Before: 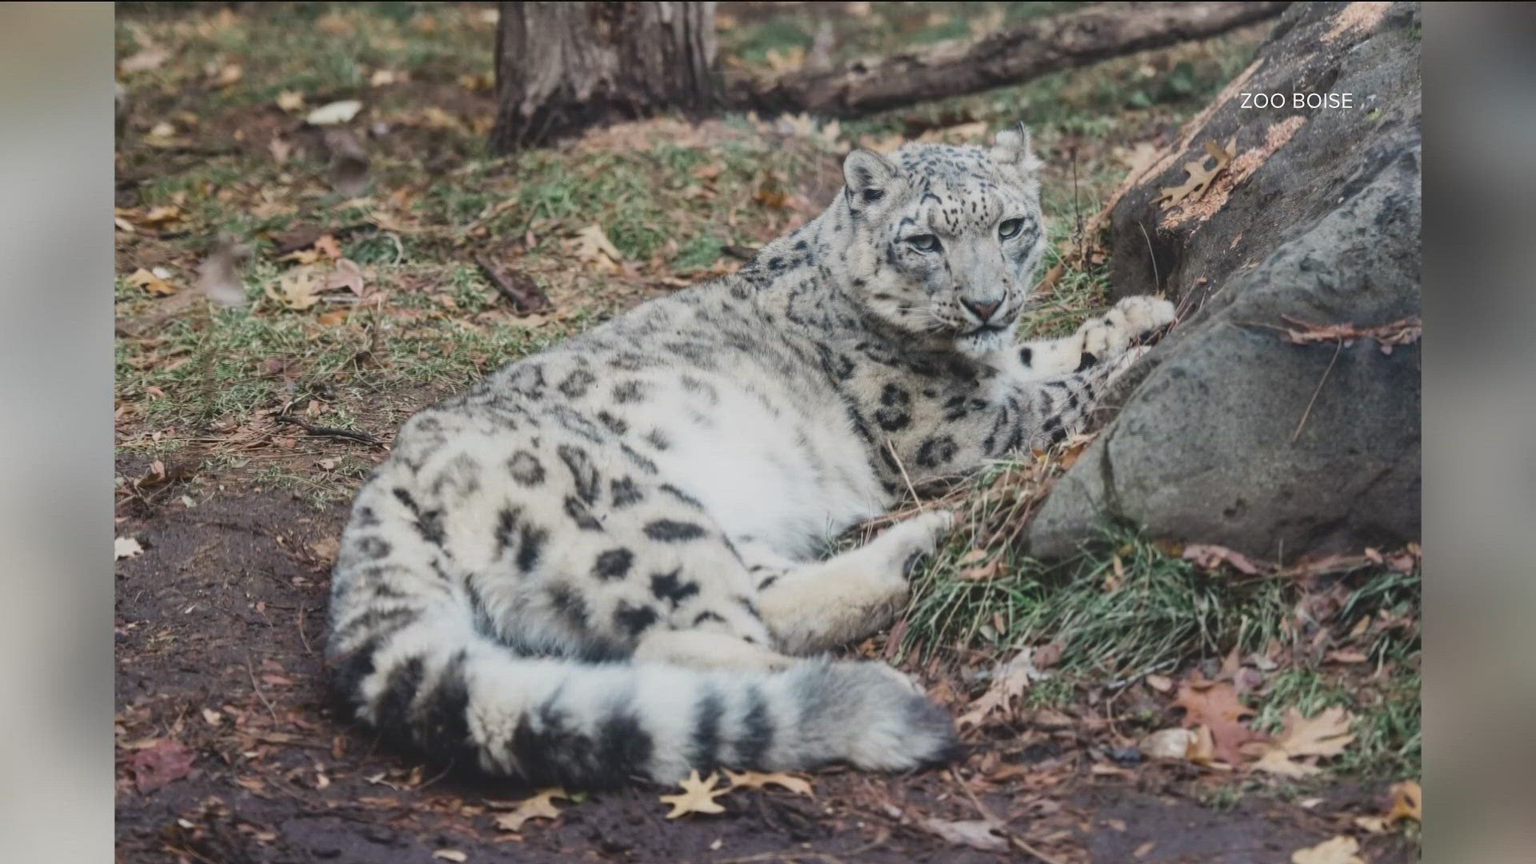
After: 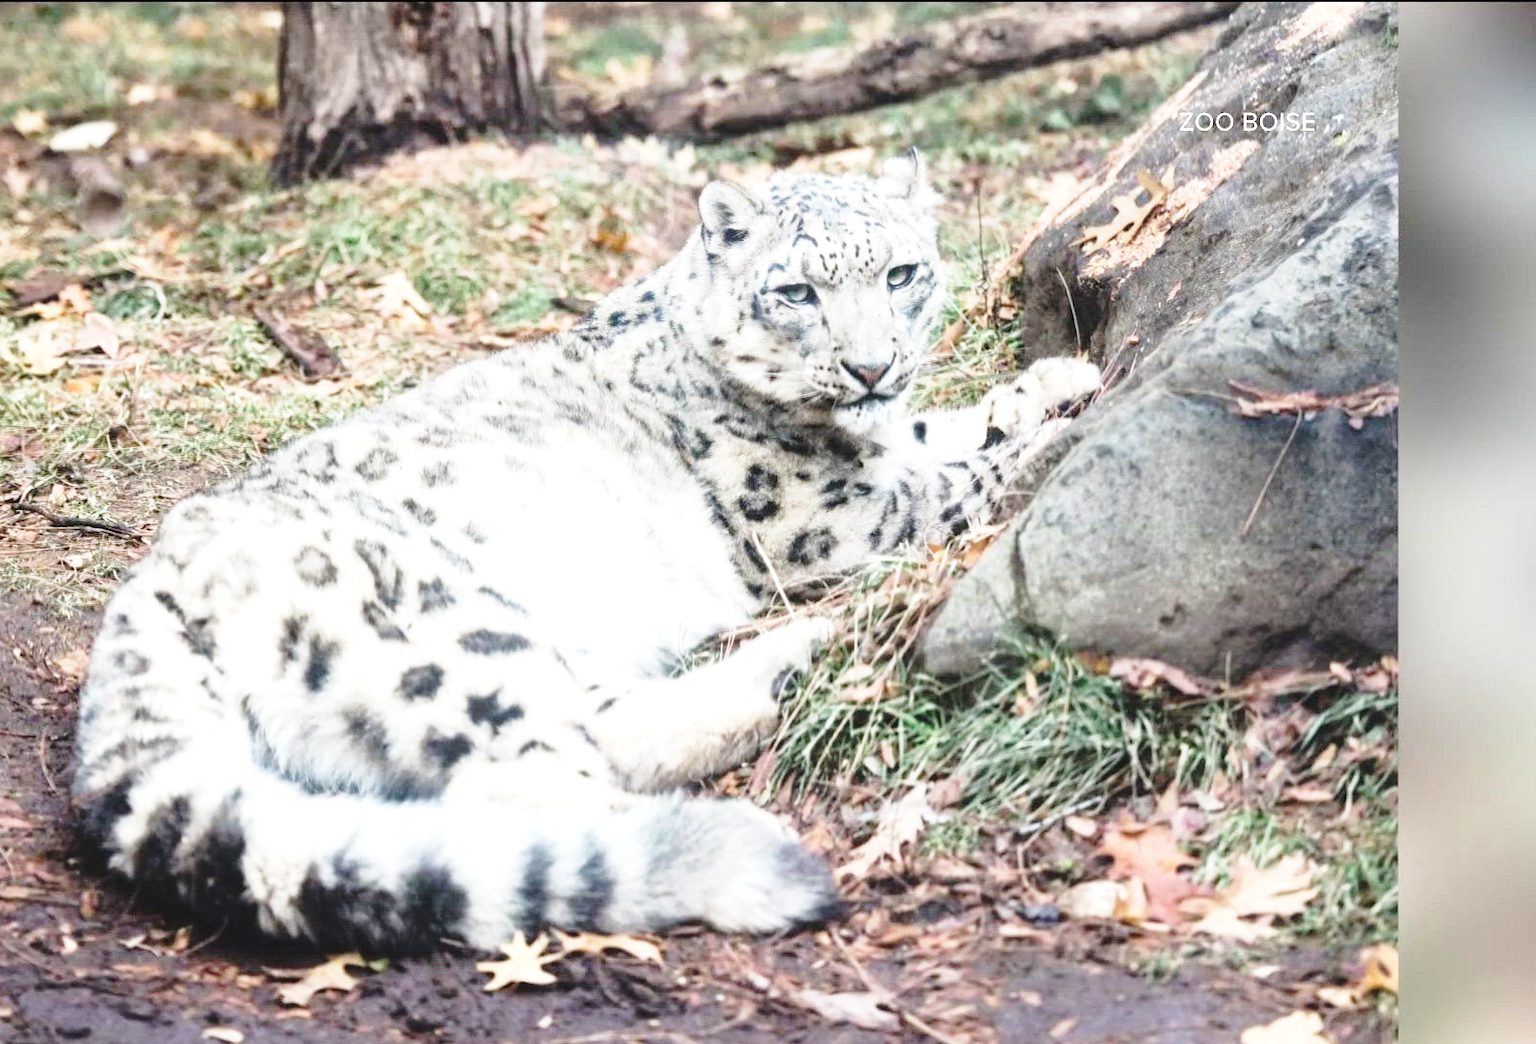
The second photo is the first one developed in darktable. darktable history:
crop: left 17.292%, bottom 0.015%
tone equalizer: -8 EV -1.09 EV, -7 EV -0.986 EV, -6 EV -0.864 EV, -5 EV -0.546 EV, -3 EV 0.592 EV, -2 EV 0.856 EV, -1 EV 0.988 EV, +0 EV 1.07 EV
base curve: curves: ch0 [(0, 0) (0.028, 0.03) (0.121, 0.232) (0.46, 0.748) (0.859, 0.968) (1, 1)], preserve colors none
